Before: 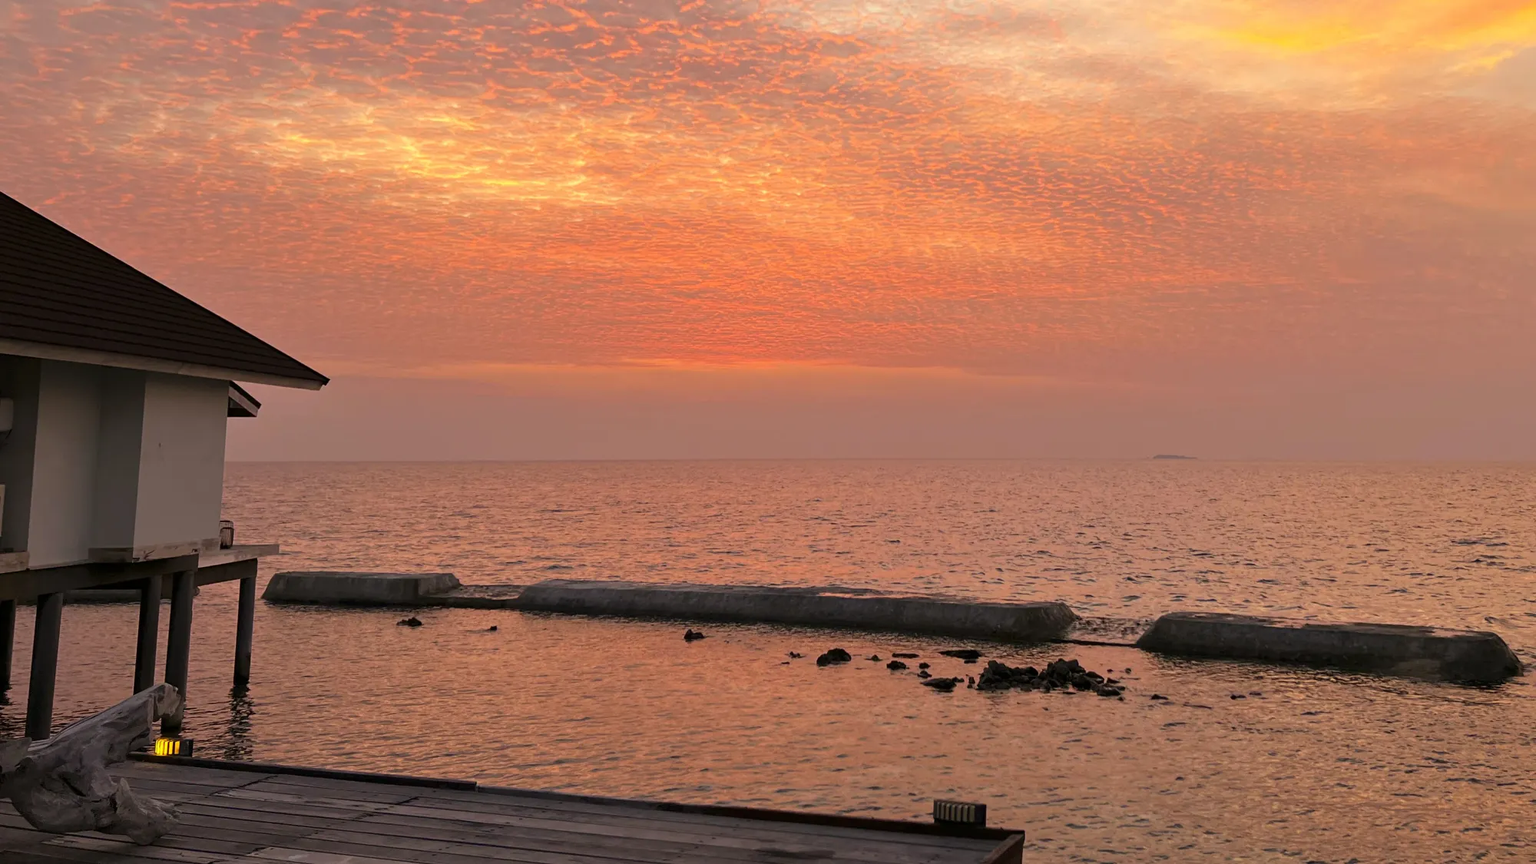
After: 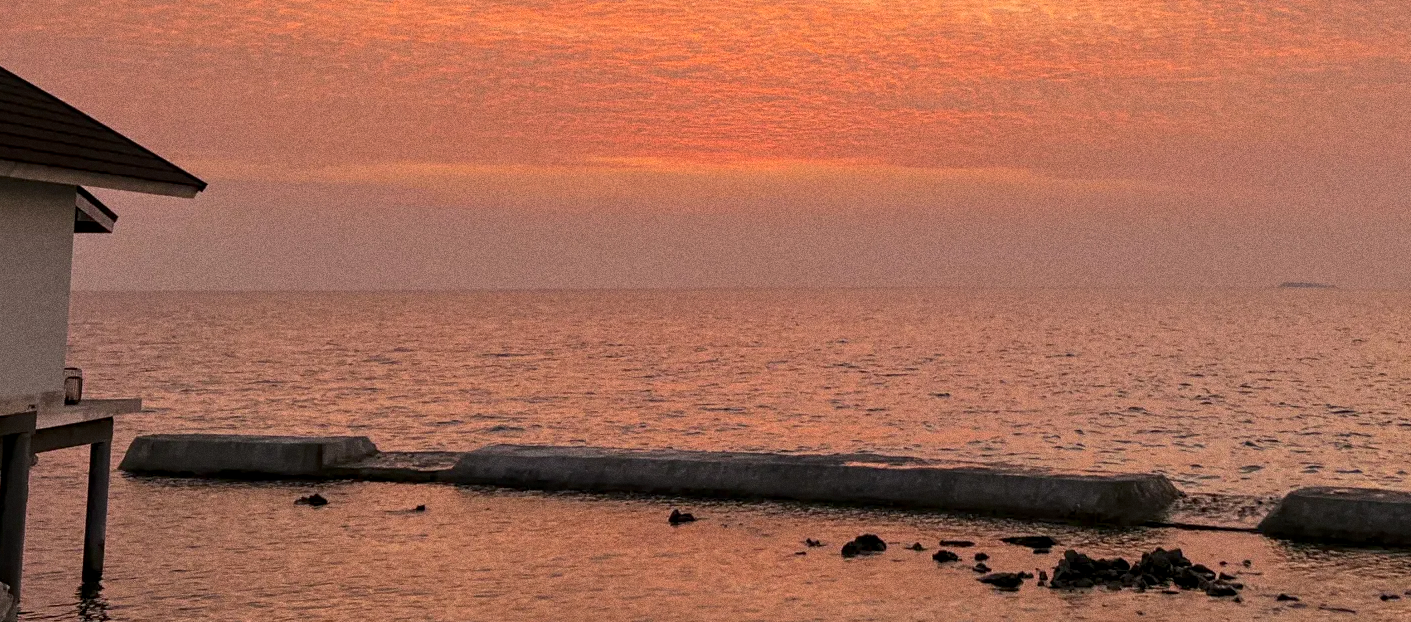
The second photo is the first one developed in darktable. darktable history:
crop: left 11.123%, top 27.61%, right 18.3%, bottom 17.034%
local contrast: on, module defaults
grain: coarseness 0.09 ISO, strength 40%
